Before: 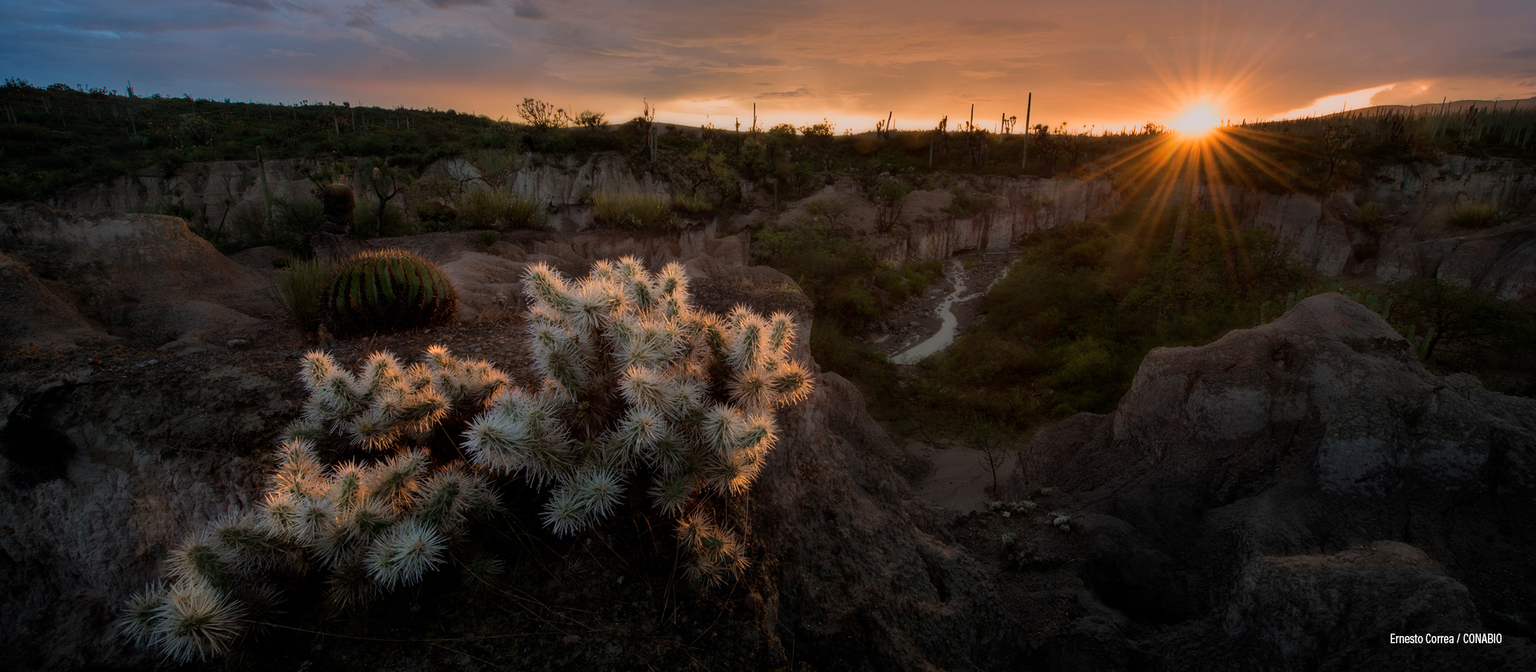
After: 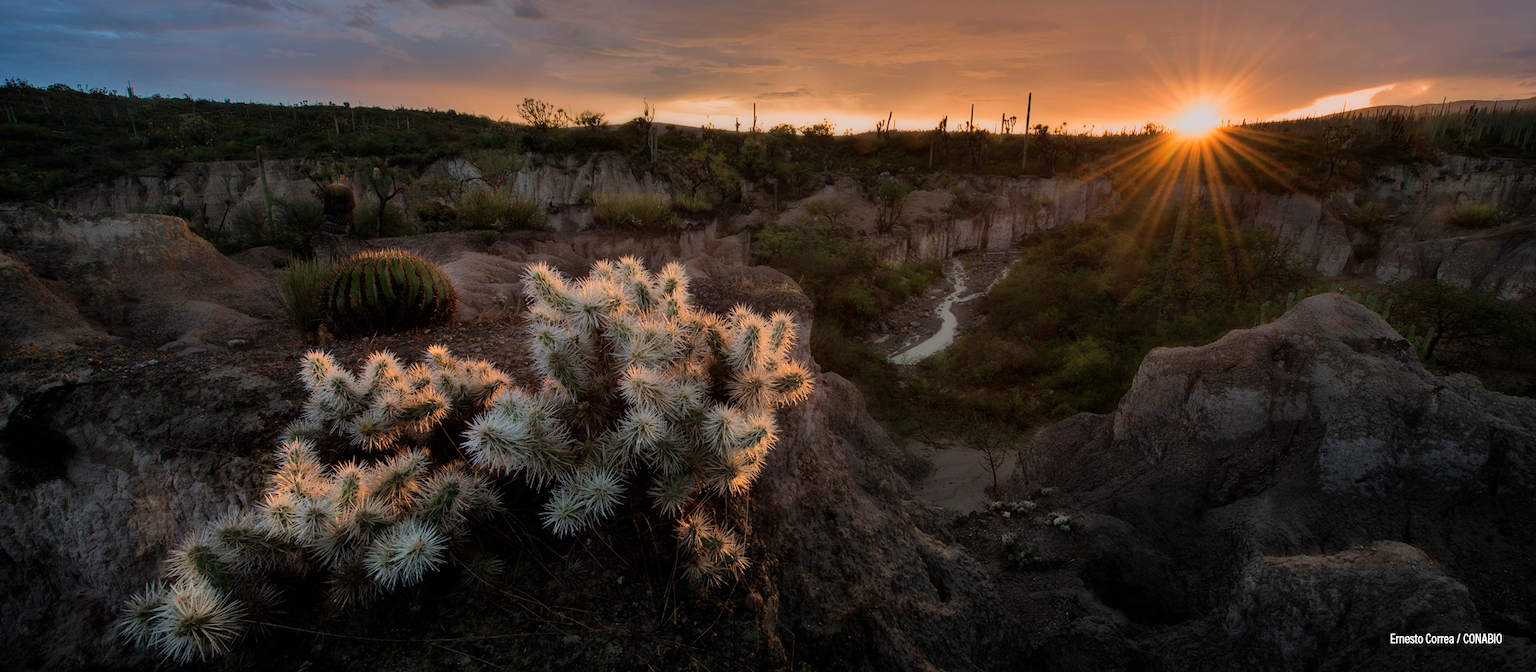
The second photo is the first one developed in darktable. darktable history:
shadows and highlights: shadows 37.56, highlights -26.59, soften with gaussian
